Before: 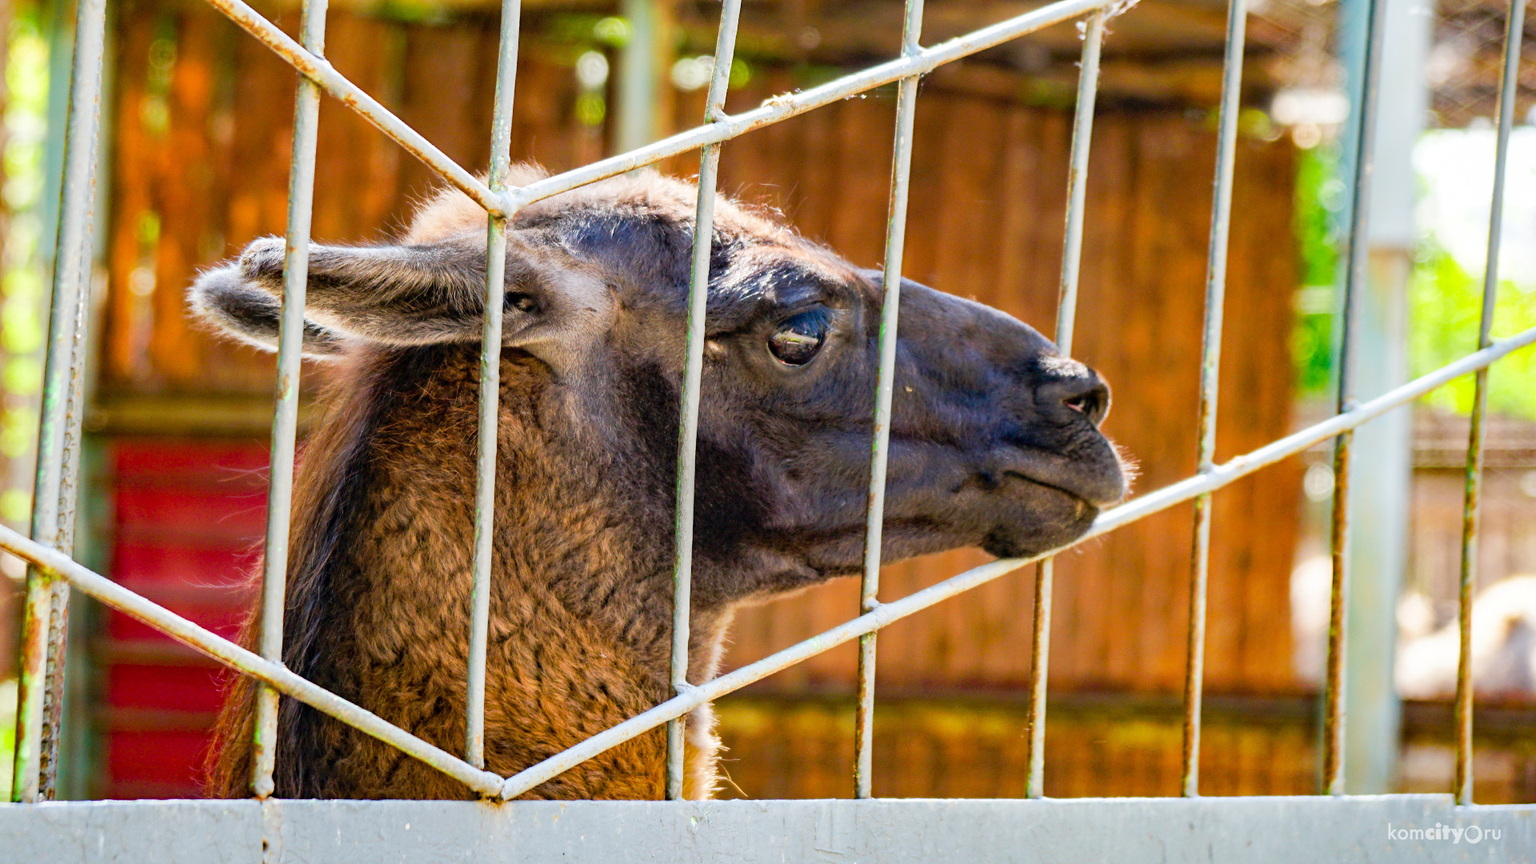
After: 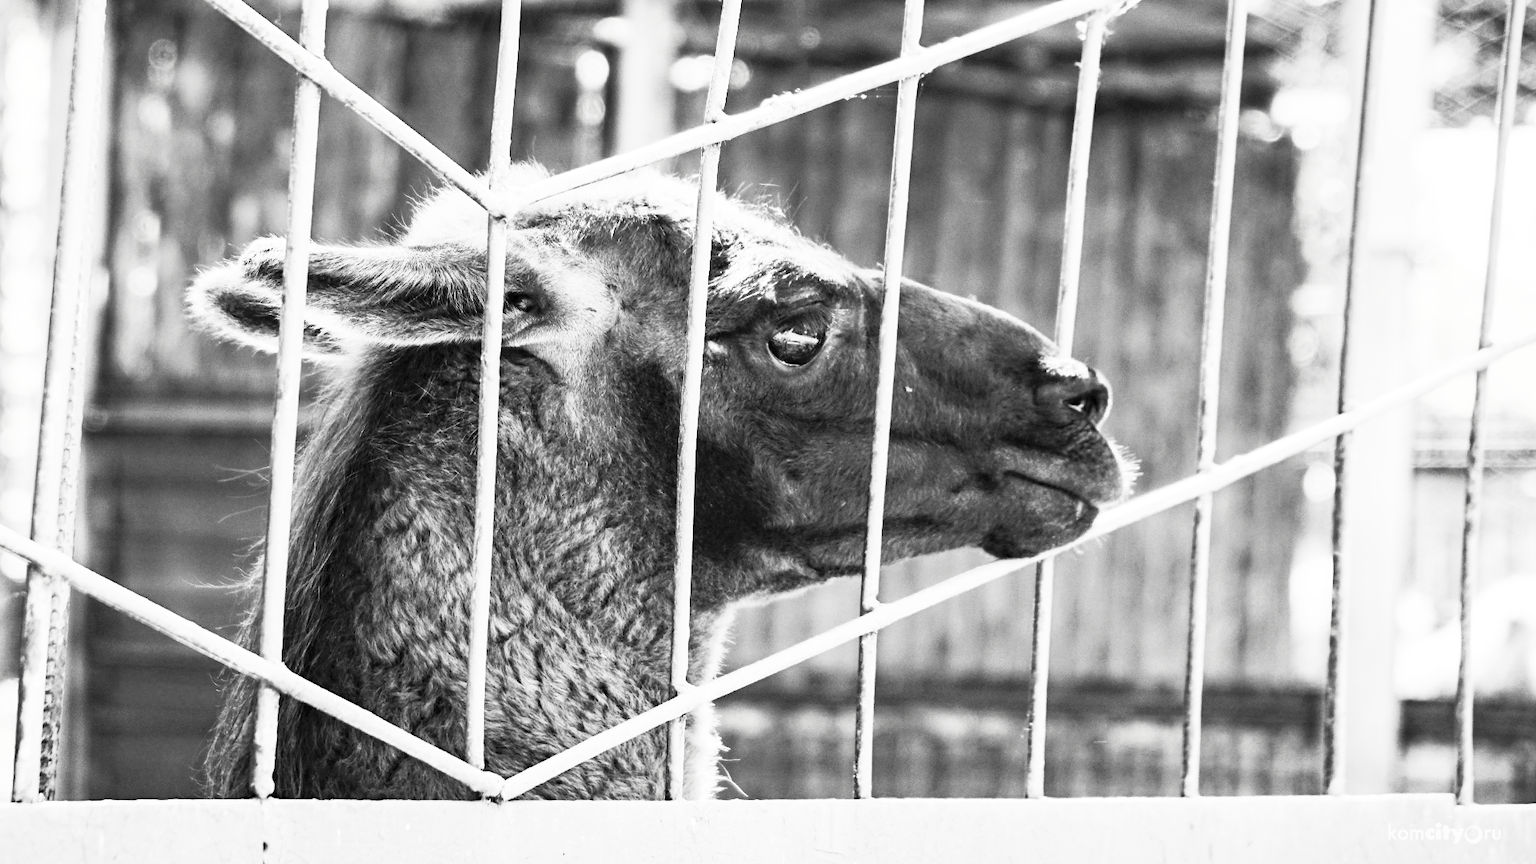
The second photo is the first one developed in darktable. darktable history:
contrast brightness saturation: contrast 0.535, brightness 0.472, saturation -0.996
